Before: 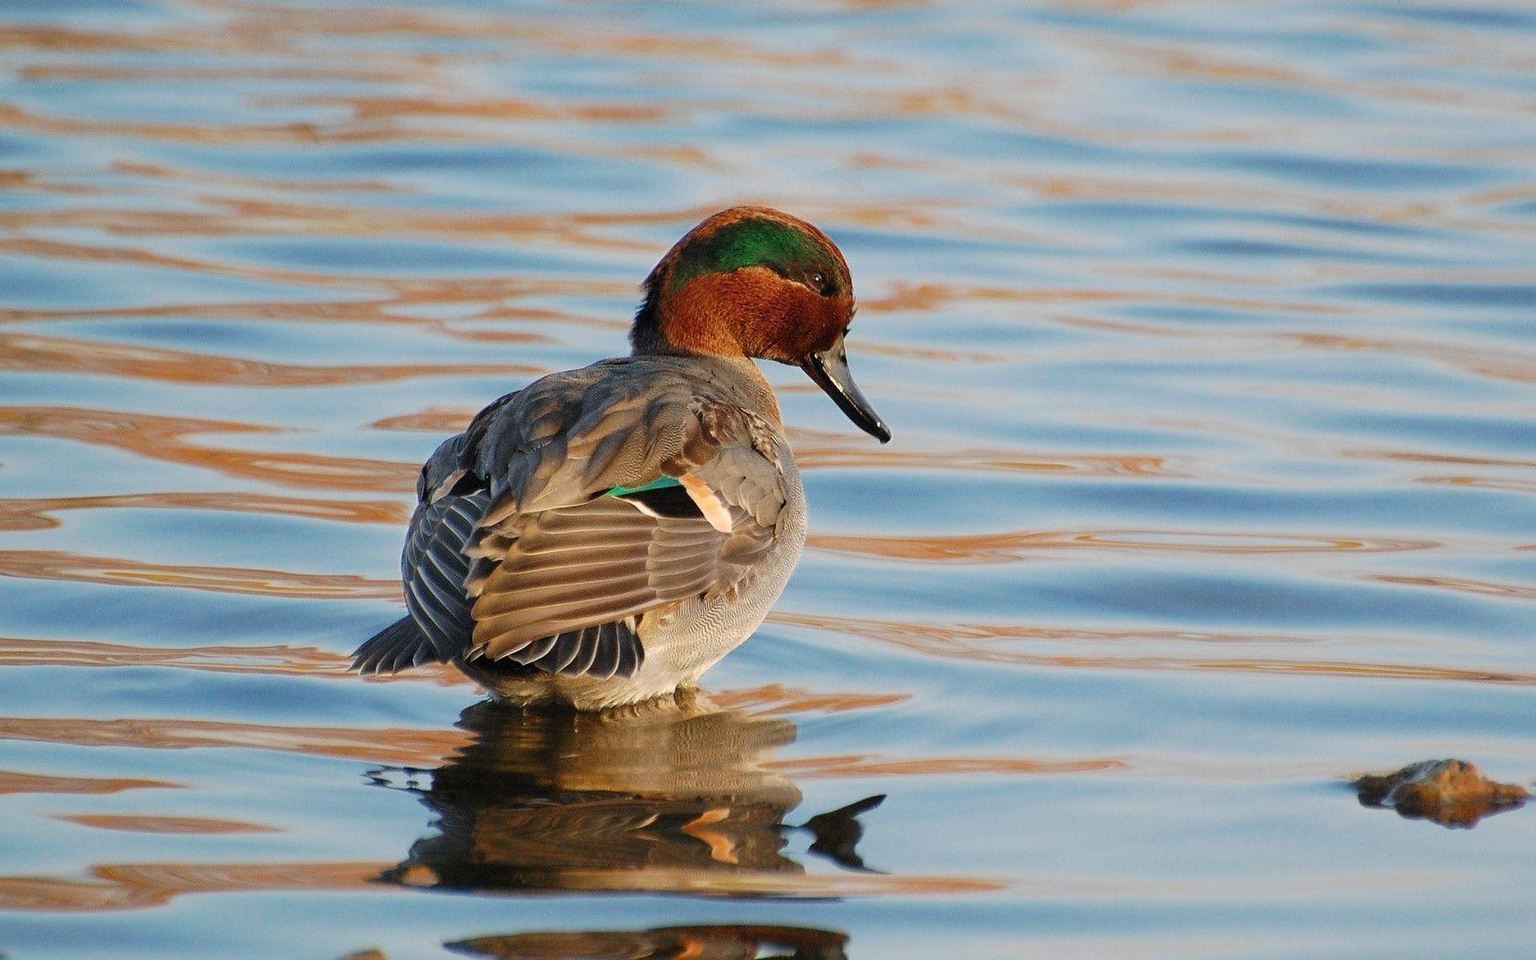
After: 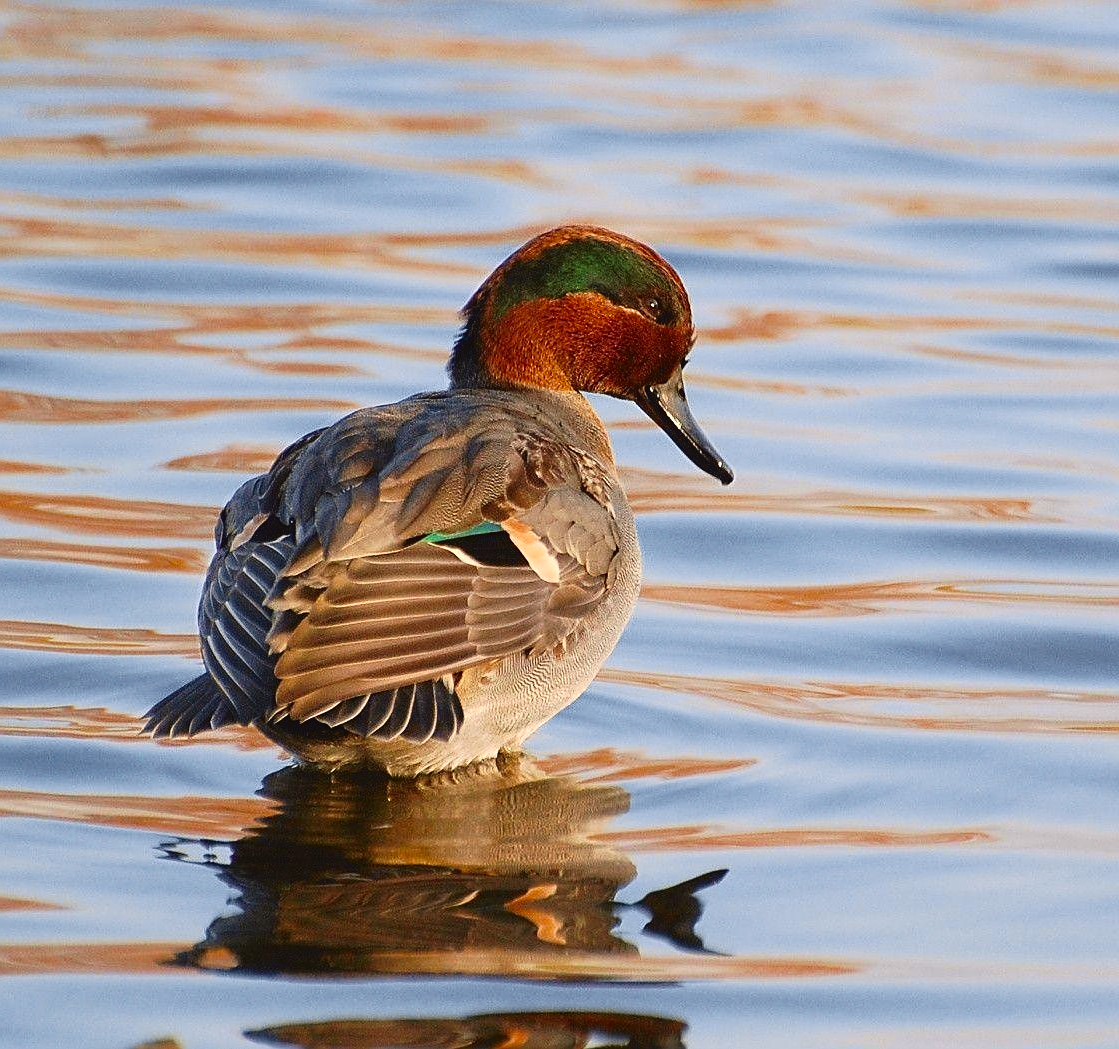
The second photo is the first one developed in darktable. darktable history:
crop and rotate: left 14.385%, right 18.948%
sharpen: on, module defaults
color balance rgb: shadows fall-off 101%, linear chroma grading › mid-tones 7.63%, perceptual saturation grading › mid-tones 11.68%, mask middle-gray fulcrum 22.45%, global vibrance 10.11%, saturation formula JzAzBz (2021)
tone curve: curves: ch0 [(0, 0.036) (0.119, 0.115) (0.461, 0.479) (0.715, 0.767) (0.817, 0.865) (1, 0.998)]; ch1 [(0, 0) (0.377, 0.416) (0.44, 0.478) (0.487, 0.498) (0.514, 0.525) (0.538, 0.552) (0.67, 0.688) (1, 1)]; ch2 [(0, 0) (0.38, 0.405) (0.463, 0.445) (0.492, 0.486) (0.524, 0.541) (0.578, 0.59) (0.653, 0.658) (1, 1)], color space Lab, independent channels, preserve colors none
